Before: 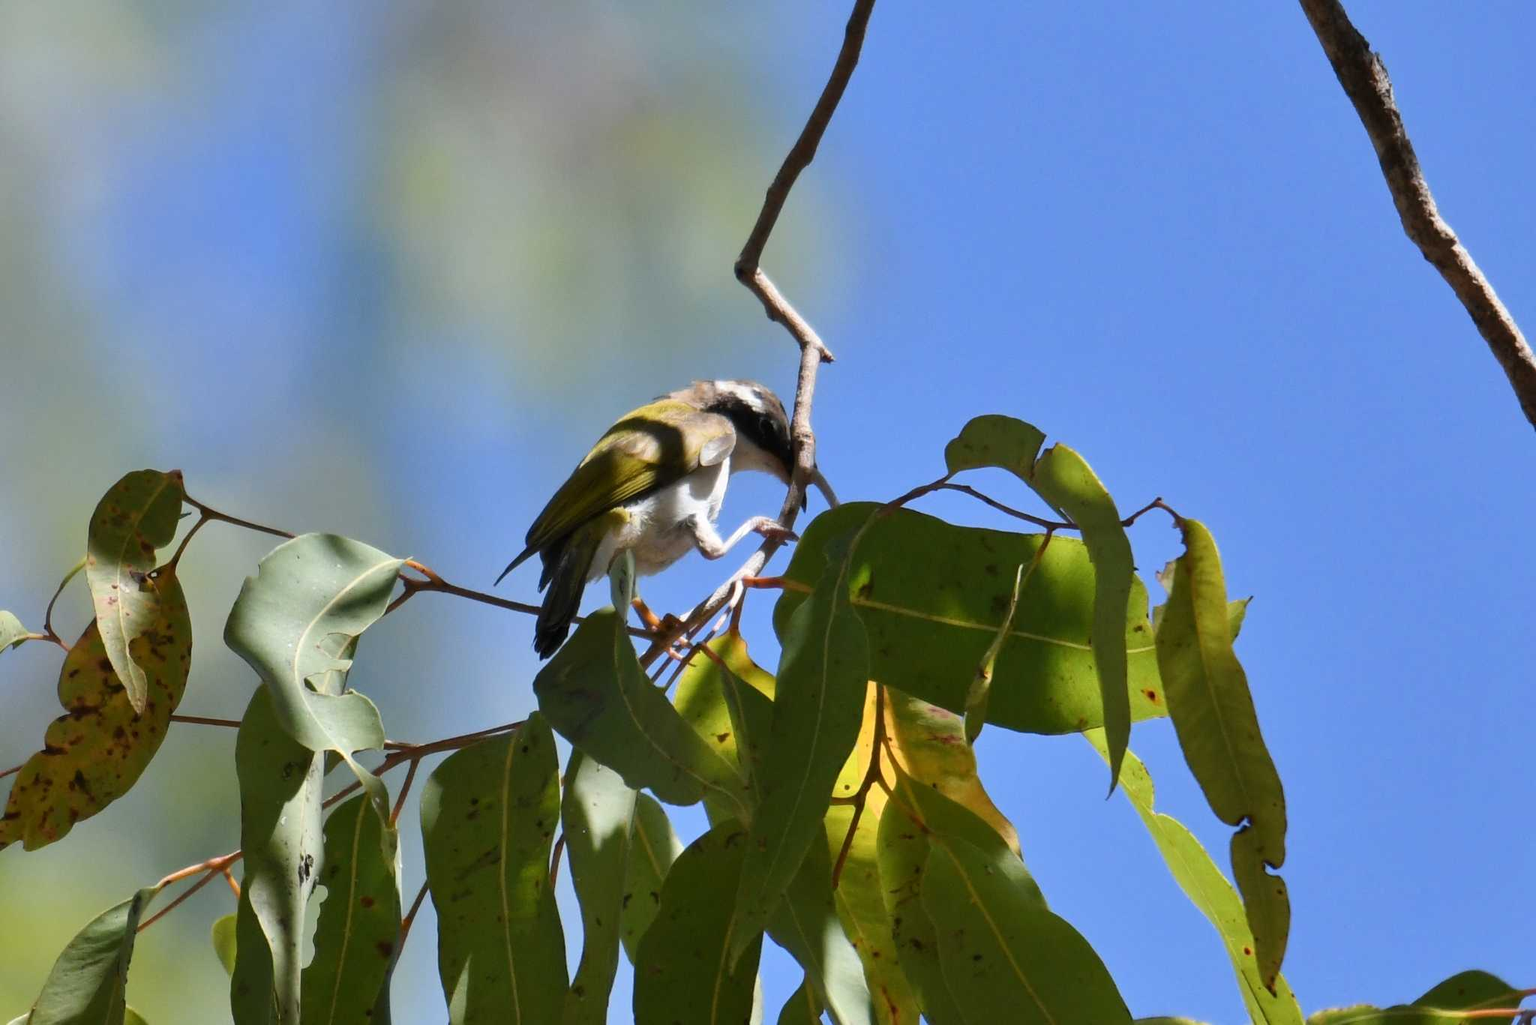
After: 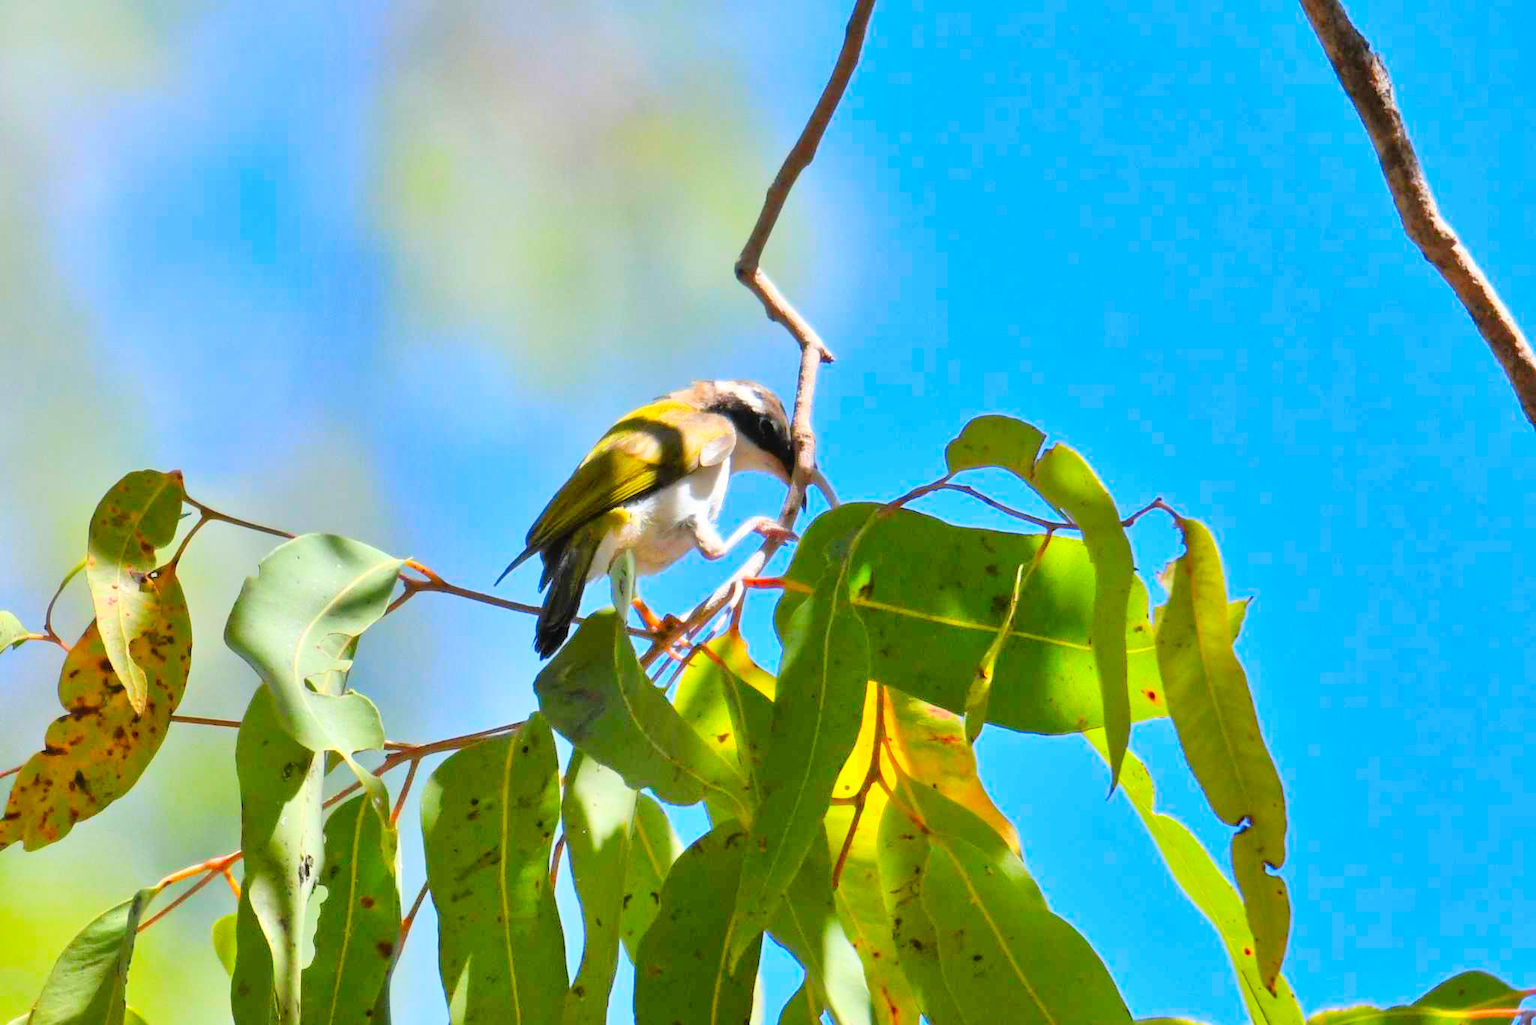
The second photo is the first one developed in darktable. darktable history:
tone equalizer: -7 EV 0.15 EV, -6 EV 0.6 EV, -5 EV 1.15 EV, -4 EV 1.33 EV, -3 EV 1.15 EV, -2 EV 0.6 EV, -1 EV 0.15 EV, mask exposure compensation -0.5 EV
contrast brightness saturation: contrast 0.2, brightness 0.2, saturation 0.8
